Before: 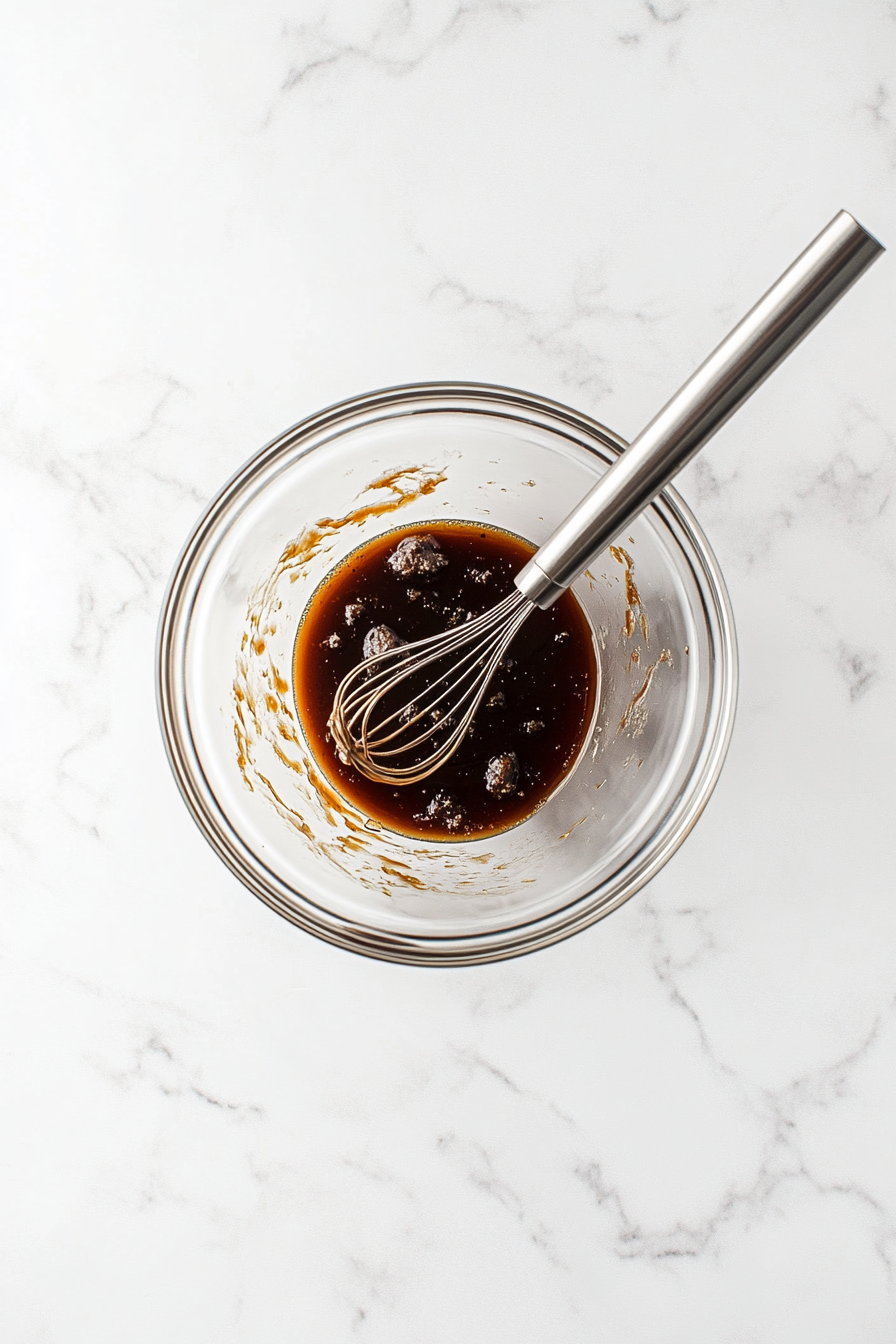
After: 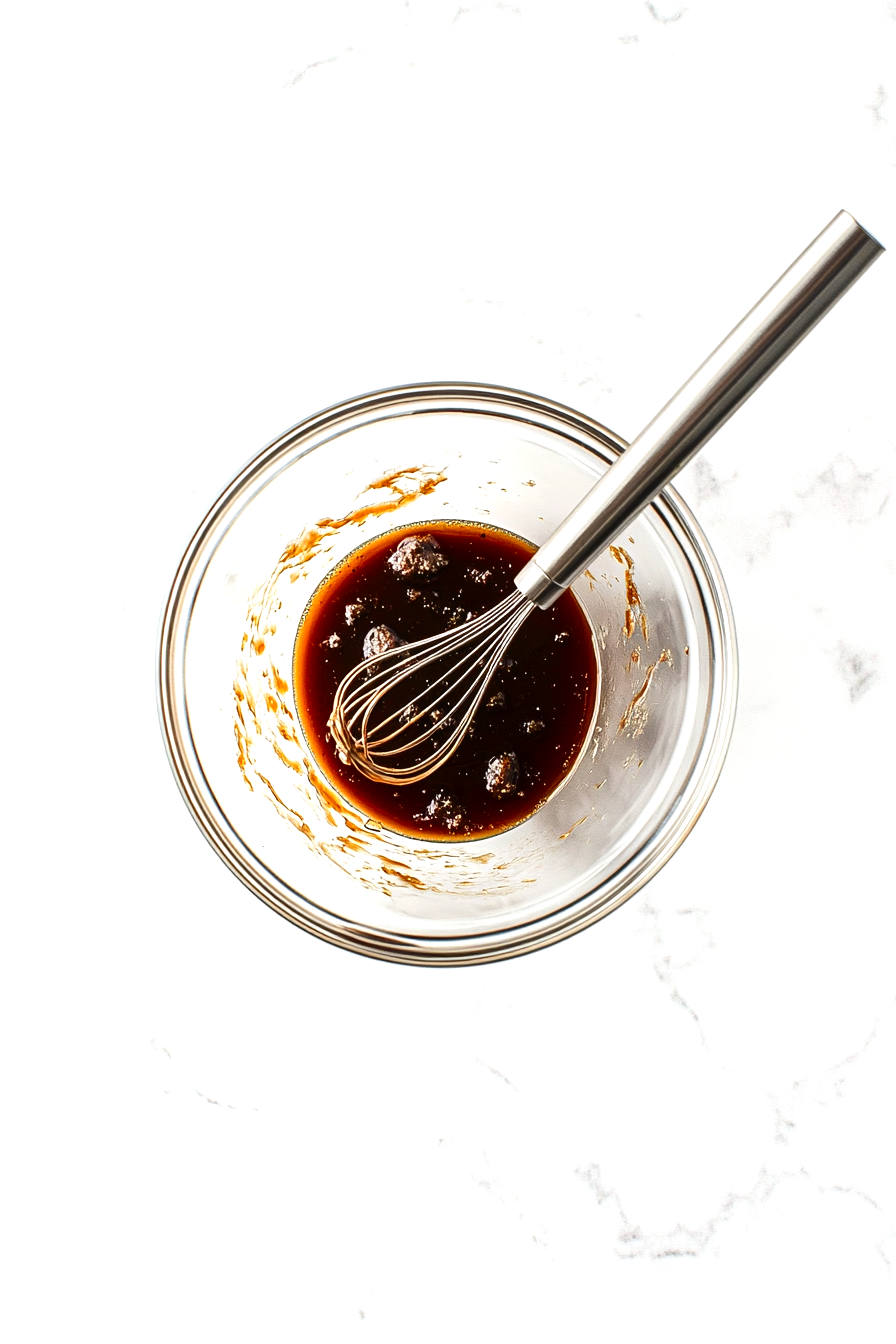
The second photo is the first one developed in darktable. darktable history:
tone curve: curves: ch0 [(0, 0) (0.227, 0.17) (0.766, 0.774) (1, 1)]; ch1 [(0, 0) (0.114, 0.127) (0.437, 0.452) (0.498, 0.495) (0.579, 0.602) (1, 1)]; ch2 [(0, 0) (0.233, 0.259) (0.493, 0.492) (0.568, 0.596) (1, 1)], color space Lab, independent channels, preserve colors none
exposure: black level correction 0, exposure 0.5 EV, compensate highlight preservation false
